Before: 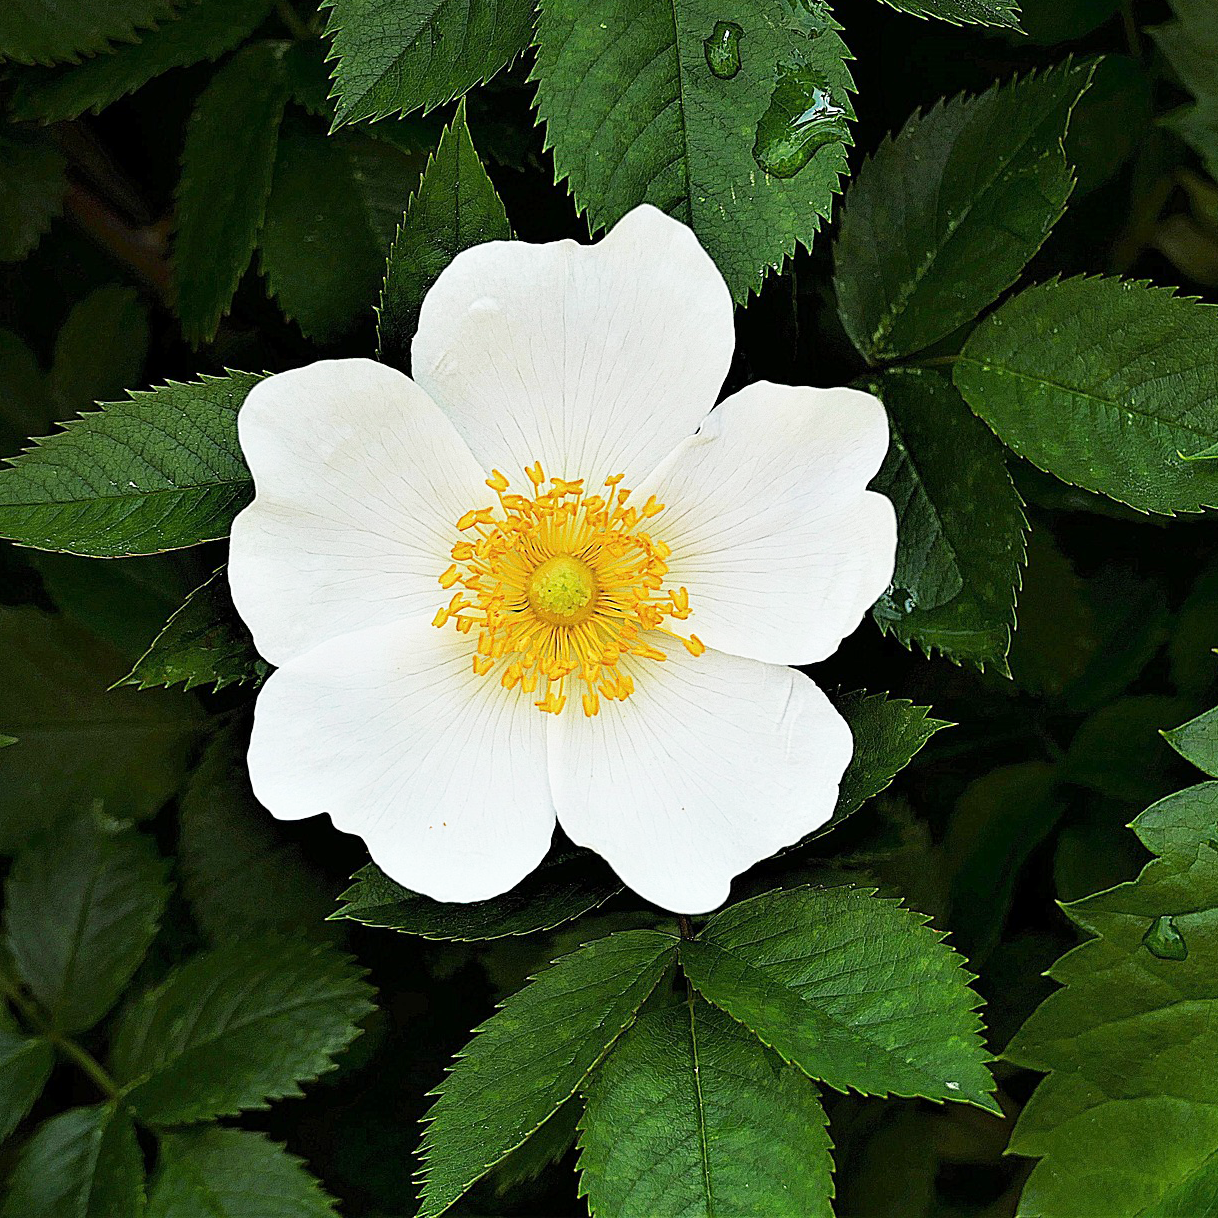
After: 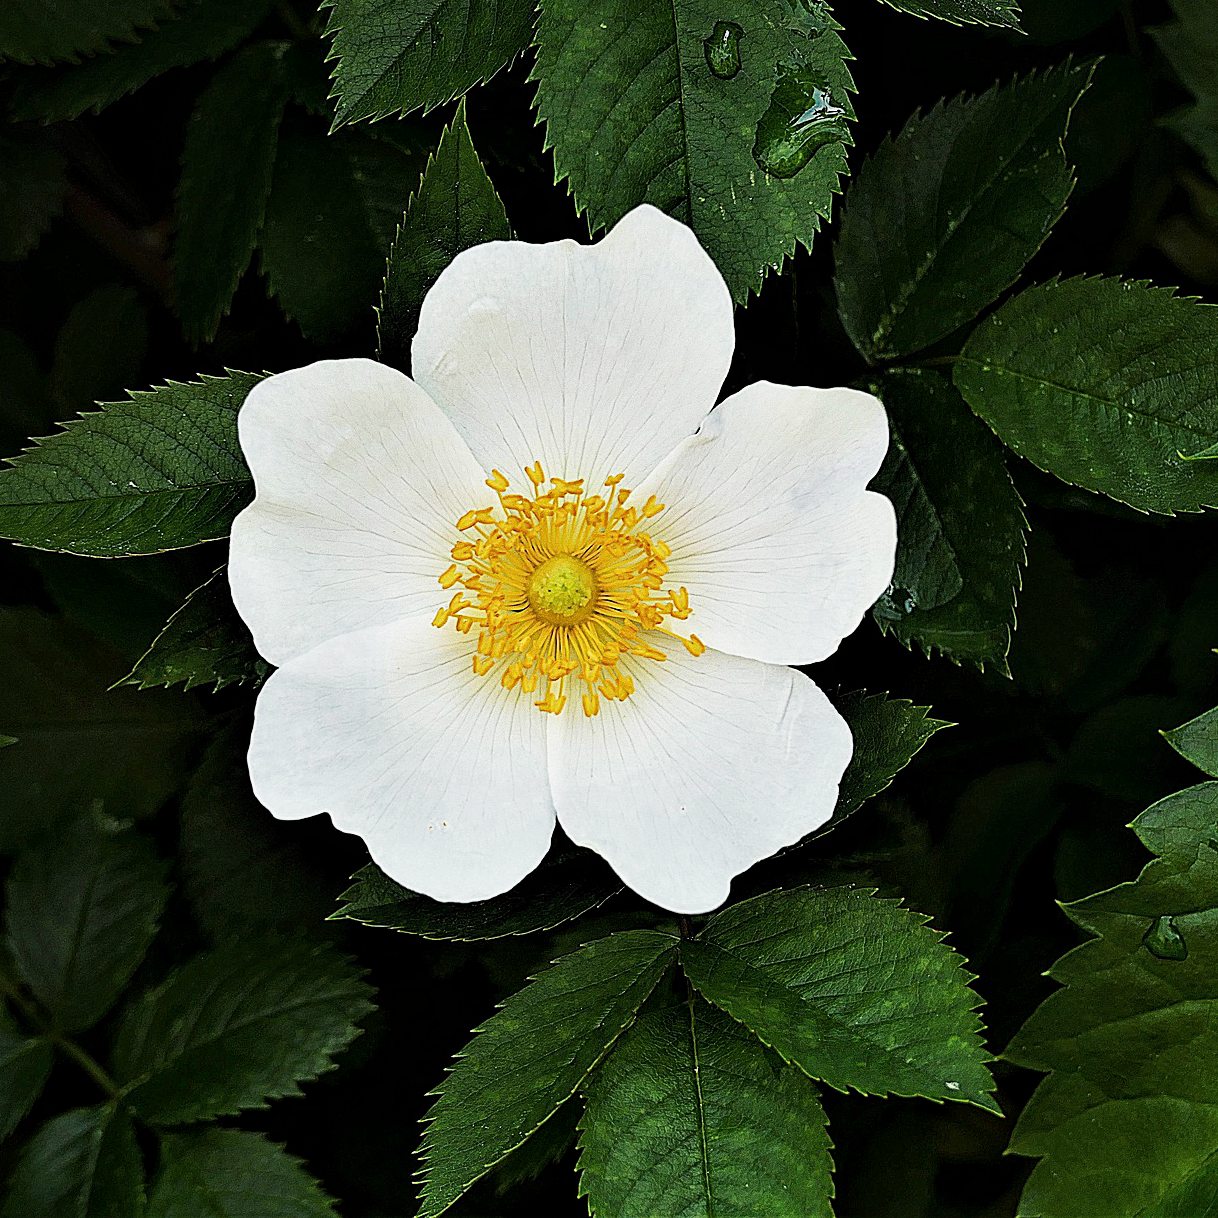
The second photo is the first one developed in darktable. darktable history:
exposure: black level correction 0, exposure -0.721 EV, compensate highlight preservation false
color zones: curves: ch0 [(0, 0.497) (0.143, 0.5) (0.286, 0.5) (0.429, 0.483) (0.571, 0.116) (0.714, -0.006) (0.857, 0.28) (1, 0.497)]
tone equalizer: -8 EV -0.75 EV, -7 EV -0.7 EV, -6 EV -0.6 EV, -5 EV -0.4 EV, -3 EV 0.4 EV, -2 EV 0.6 EV, -1 EV 0.7 EV, +0 EV 0.75 EV, edges refinement/feathering 500, mask exposure compensation -1.57 EV, preserve details no
local contrast: mode bilateral grid, contrast 20, coarseness 50, detail 120%, midtone range 0.2
